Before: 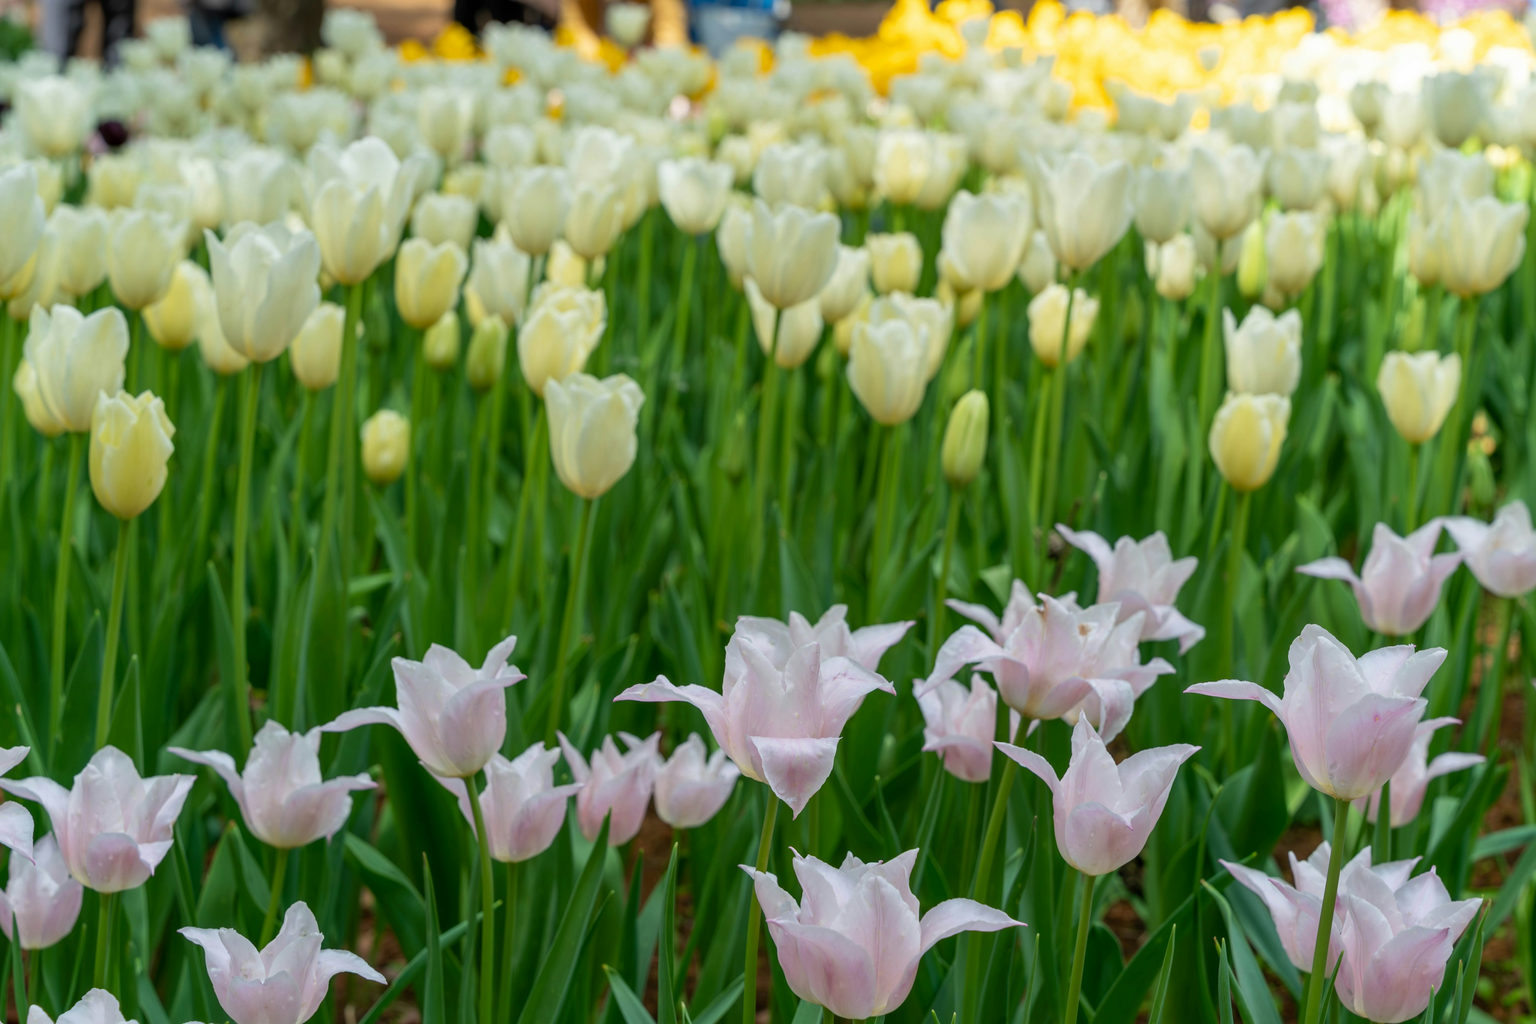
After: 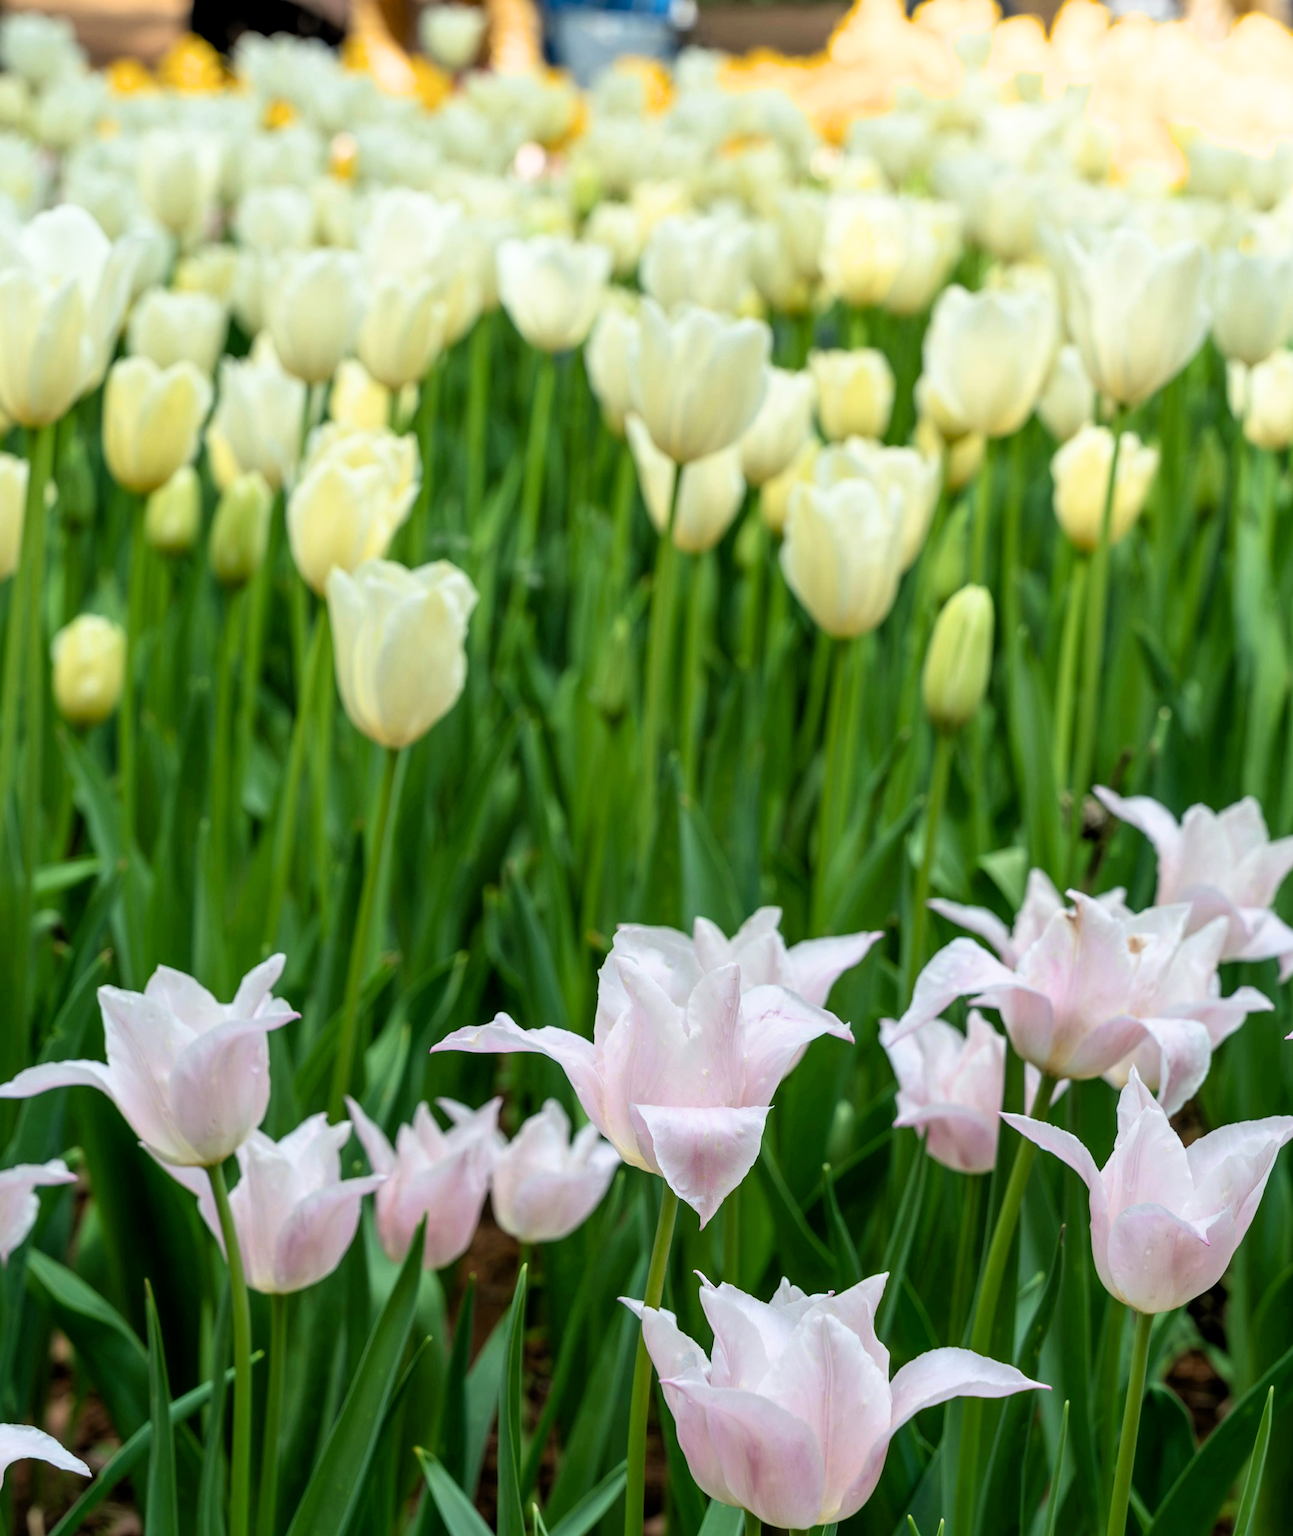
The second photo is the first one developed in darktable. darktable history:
exposure: exposure 0.404 EV, compensate exposure bias true, compensate highlight preservation false
crop: left 21.264%, right 22.579%
filmic rgb: black relative exposure -6.27 EV, white relative exposure 2.79 EV, target black luminance 0%, hardness 4.59, latitude 67.51%, contrast 1.284, shadows ↔ highlights balance -3.48%
